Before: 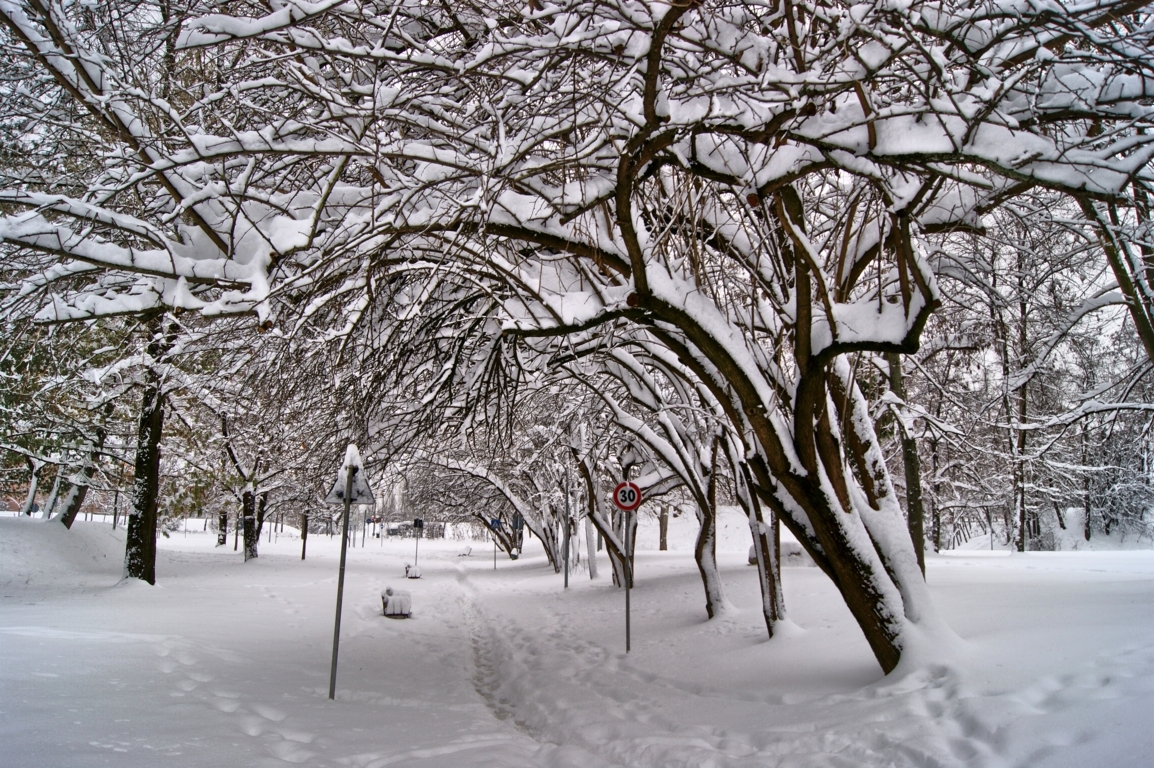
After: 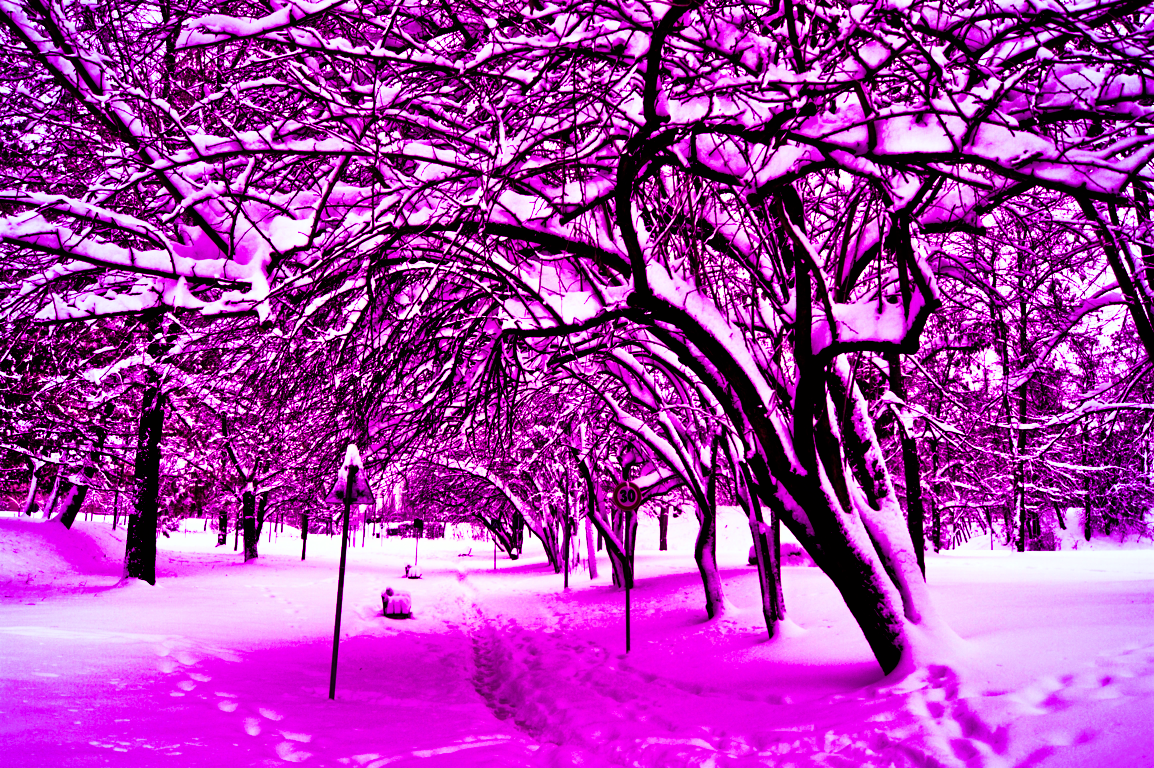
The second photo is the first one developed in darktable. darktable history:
color balance rgb: linear chroma grading › global chroma 42%, perceptual saturation grading › global saturation 42%, perceptual brilliance grading › global brilliance 25%, global vibrance 33%
color balance: mode lift, gamma, gain (sRGB), lift [1, 1, 0.101, 1]
tone equalizer: -8 EV -0.417 EV, -7 EV -0.389 EV, -6 EV -0.333 EV, -5 EV -0.222 EV, -3 EV 0.222 EV, -2 EV 0.333 EV, -1 EV 0.389 EV, +0 EV 0.417 EV, edges refinement/feathering 500, mask exposure compensation -1.57 EV, preserve details no
filmic rgb: black relative exposure -5 EV, hardness 2.88, contrast 1.4, highlights saturation mix -30%
